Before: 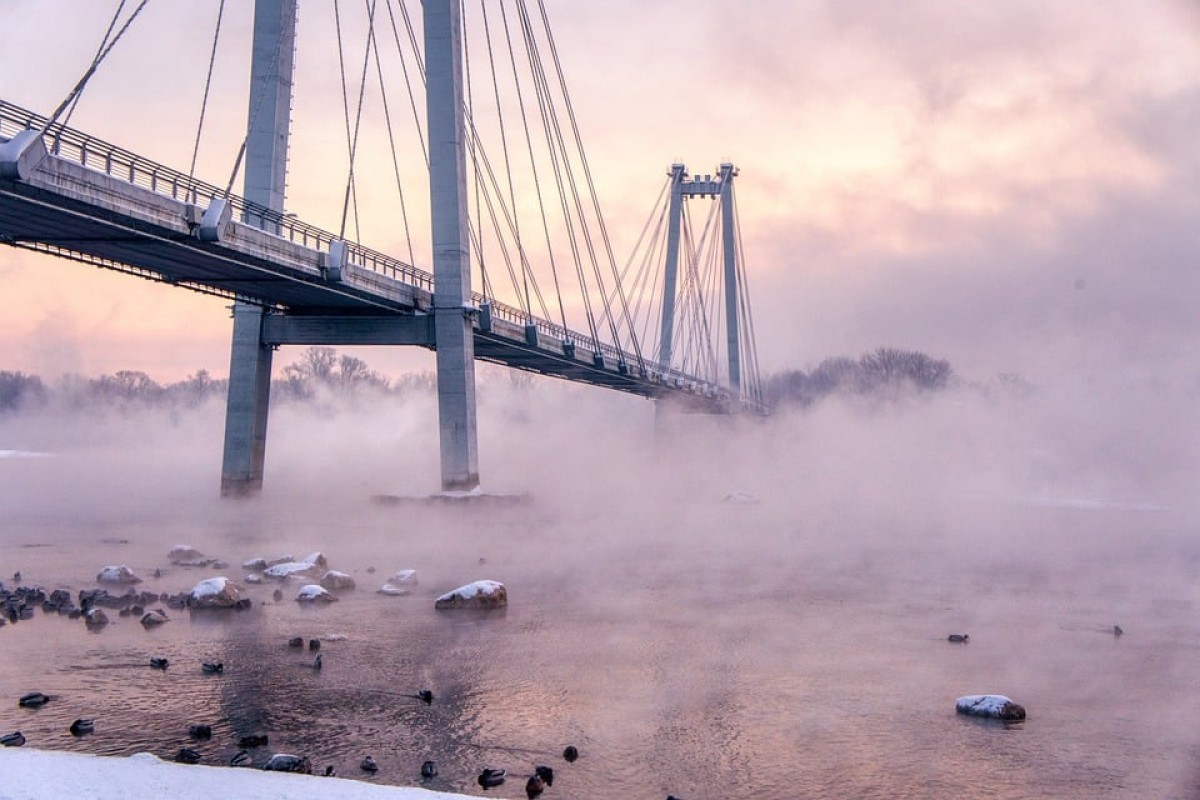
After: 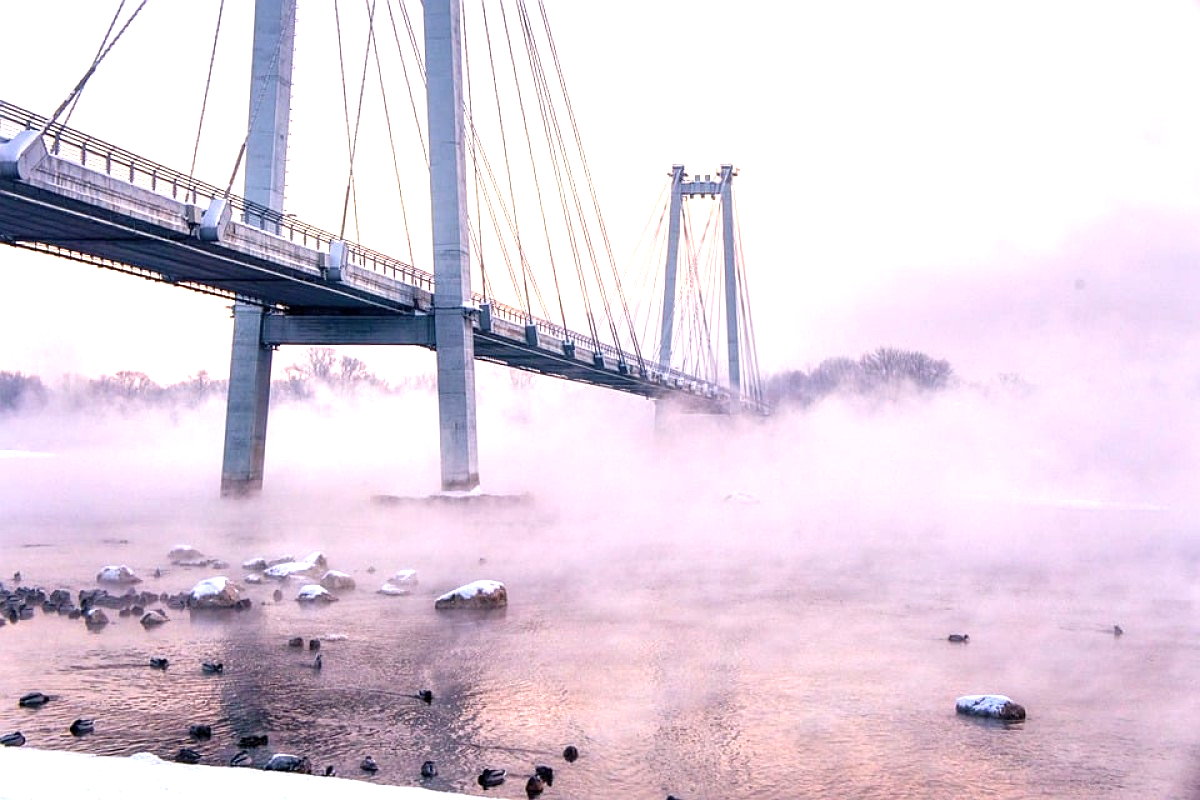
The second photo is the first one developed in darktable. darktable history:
color zones: curves: ch2 [(0, 0.5) (0.084, 0.497) (0.323, 0.335) (0.4, 0.497) (1, 0.5)]
sharpen: amount 0.213
tone equalizer: -8 EV -1.83 EV, -7 EV -1.18 EV, -6 EV -1.59 EV
exposure: black level correction 0, exposure 1 EV, compensate exposure bias true, compensate highlight preservation false
